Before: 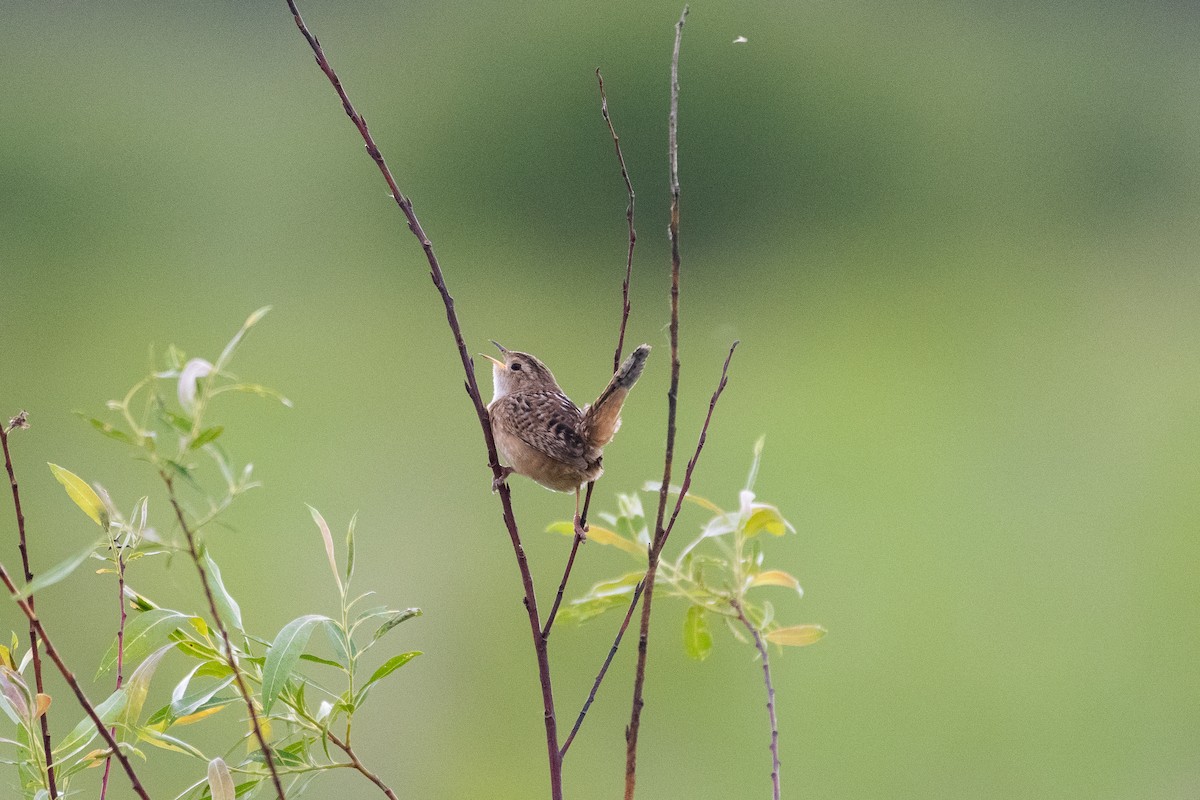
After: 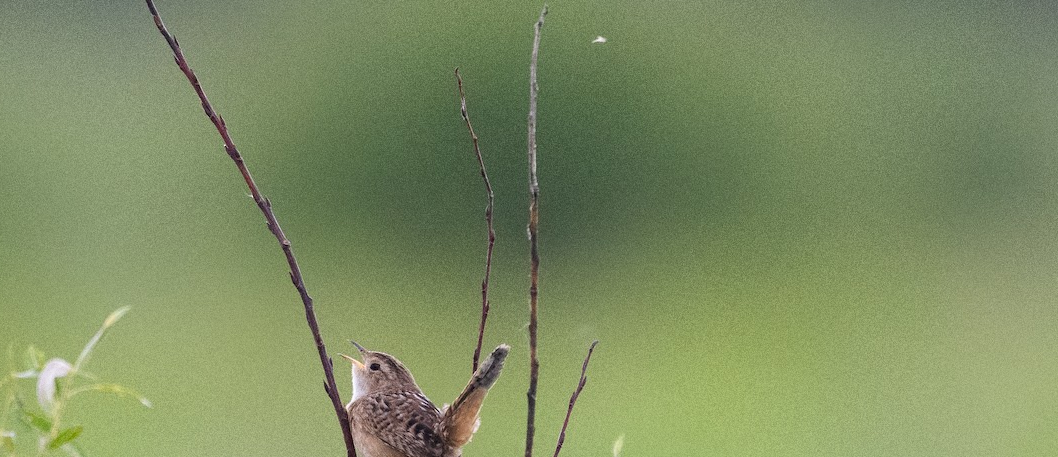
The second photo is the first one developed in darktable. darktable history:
crop and rotate: left 11.812%, bottom 42.776%
grain: coarseness 0.09 ISO
